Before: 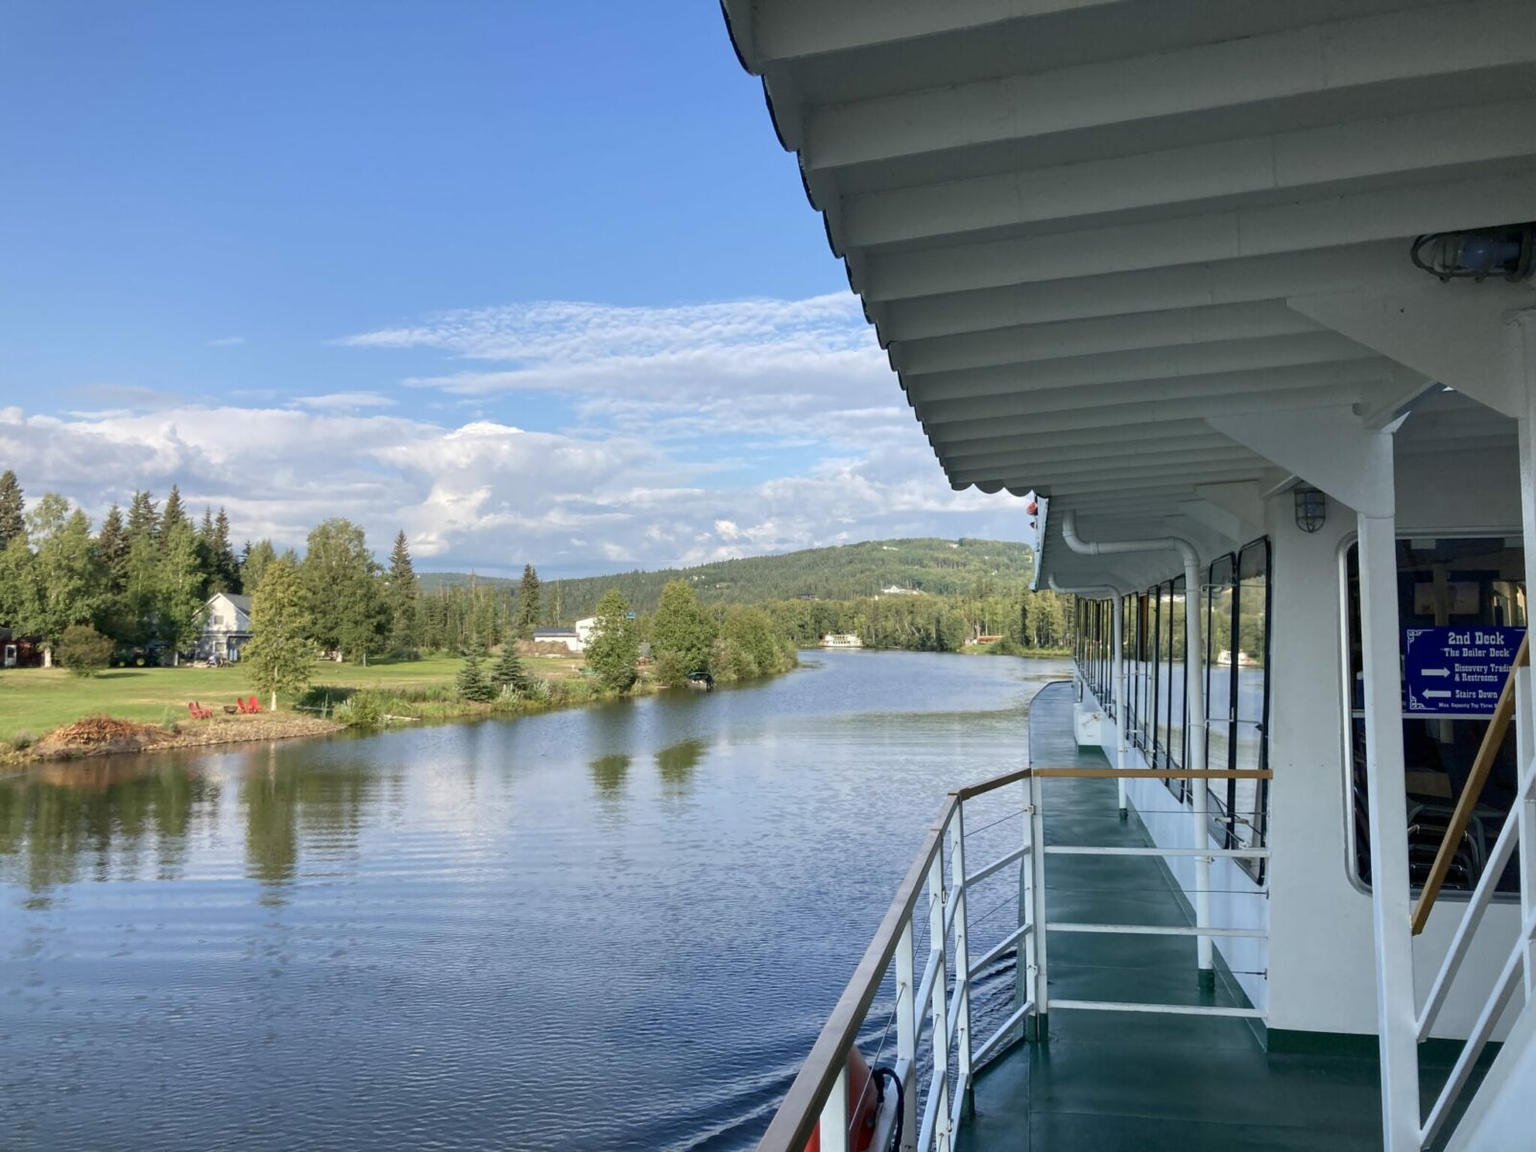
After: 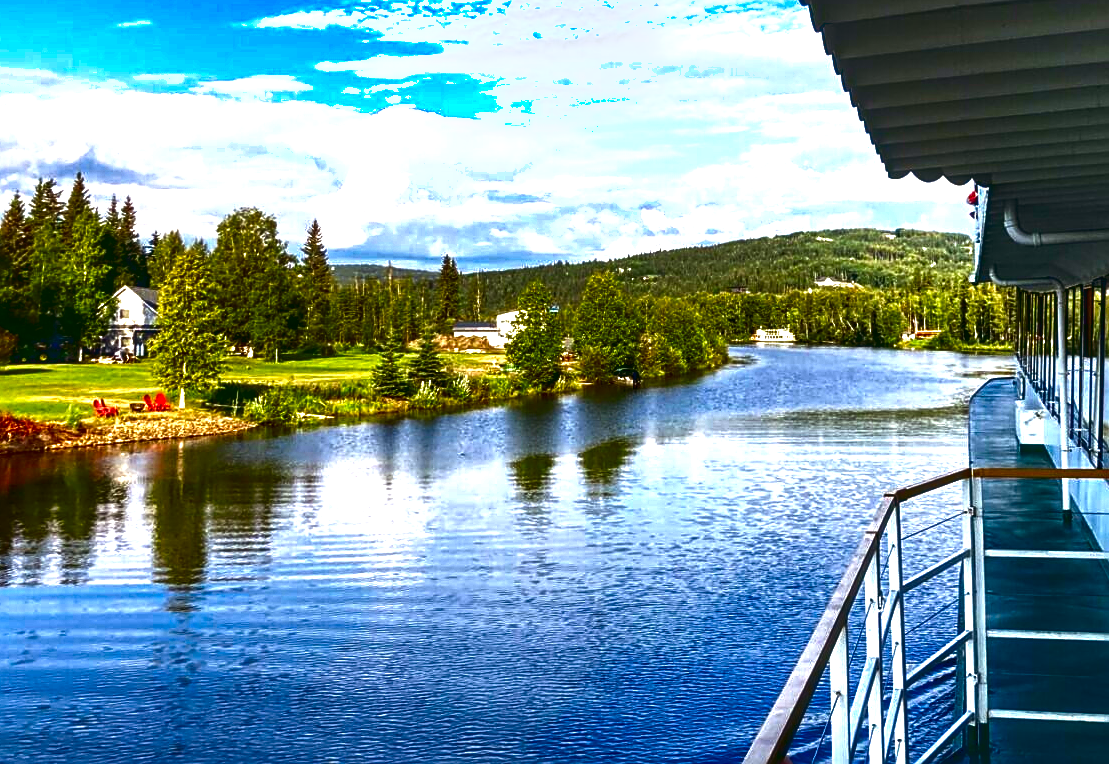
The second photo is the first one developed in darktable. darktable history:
crop: left 6.488%, top 27.668%, right 24.183%, bottom 8.656%
sharpen: on, module defaults
color balance: lift [0.998, 0.998, 1.001, 1.002], gamma [0.995, 1.025, 0.992, 0.975], gain [0.995, 1.02, 0.997, 0.98]
shadows and highlights: radius 133.83, soften with gaussian
exposure: exposure 1 EV, compensate highlight preservation false
contrast brightness saturation: brightness -1, saturation 1
local contrast: on, module defaults
